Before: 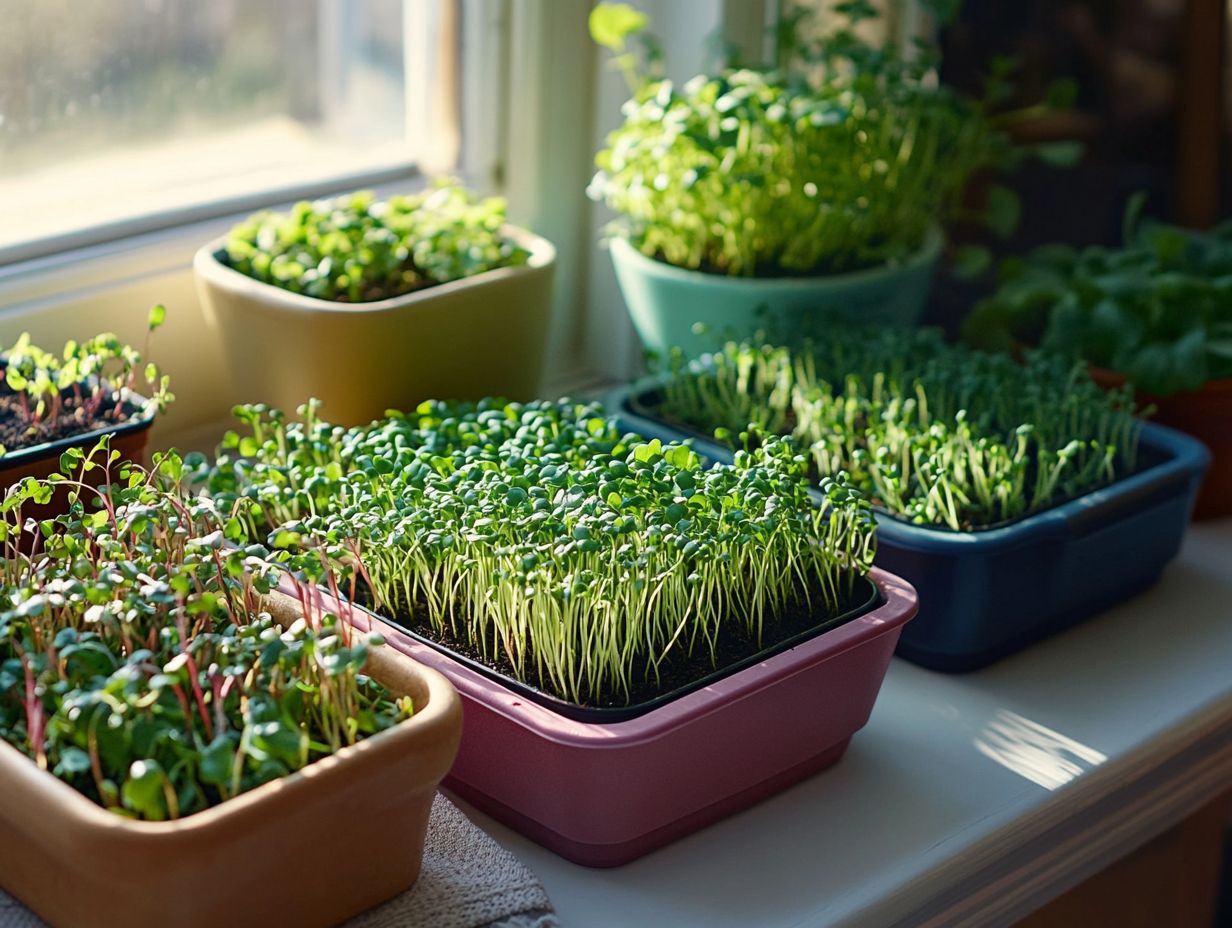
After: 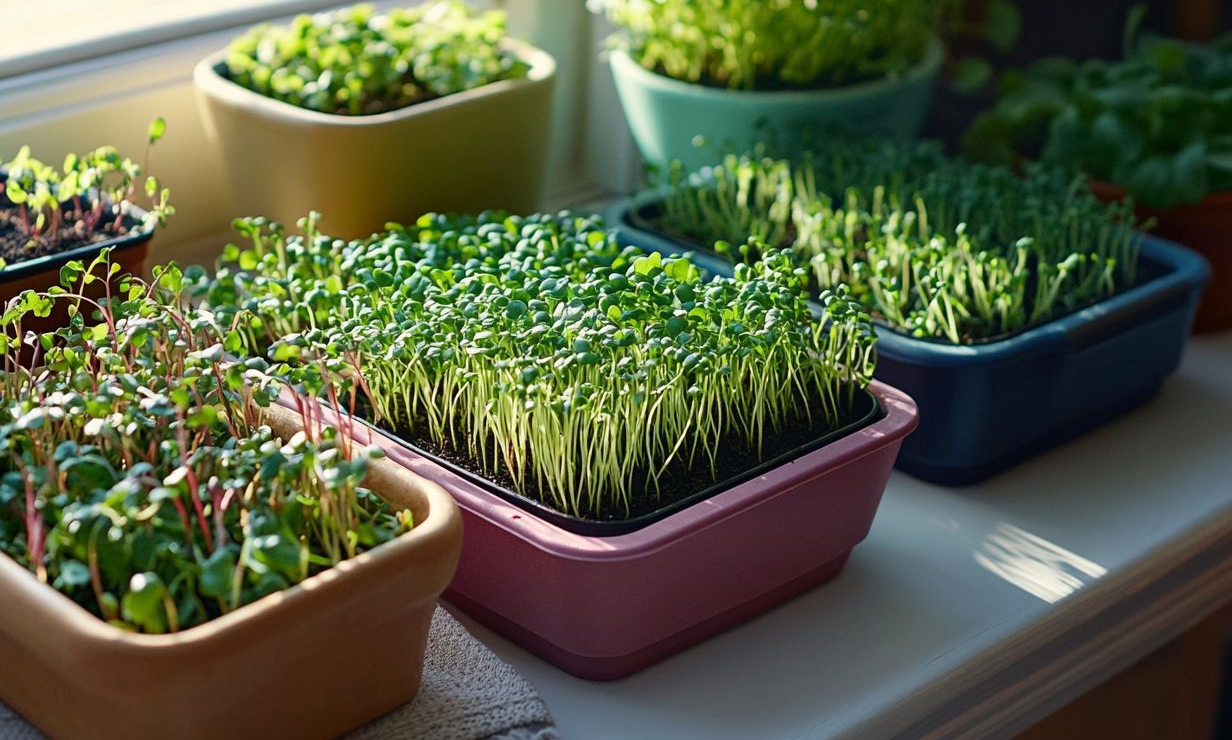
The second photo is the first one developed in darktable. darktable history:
crop and rotate: top 20.193%
